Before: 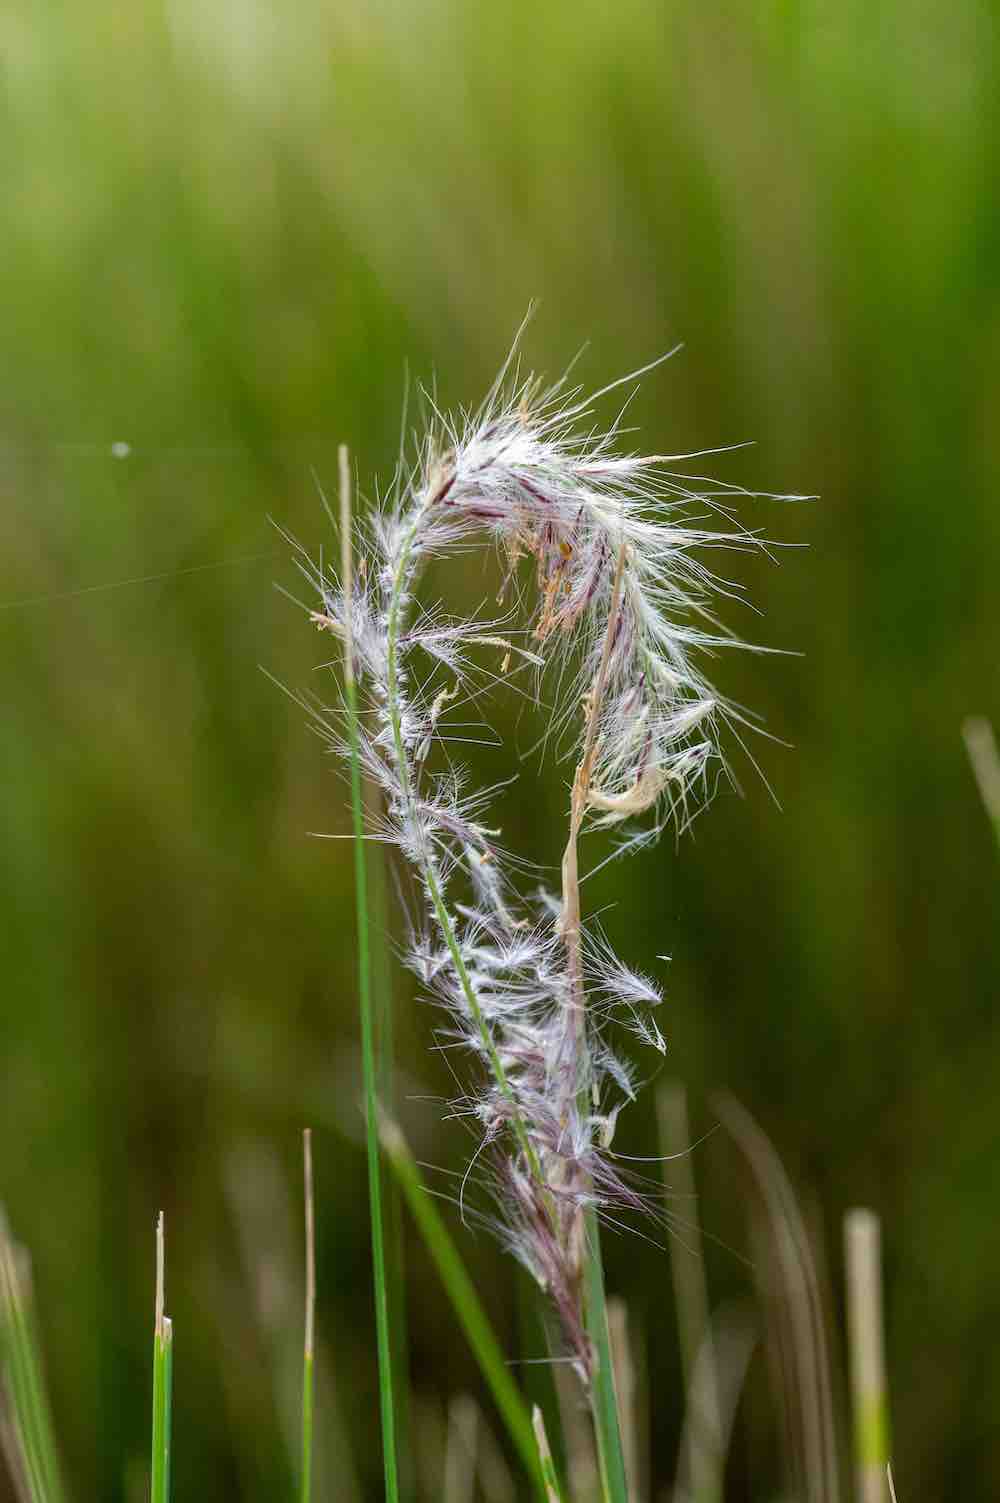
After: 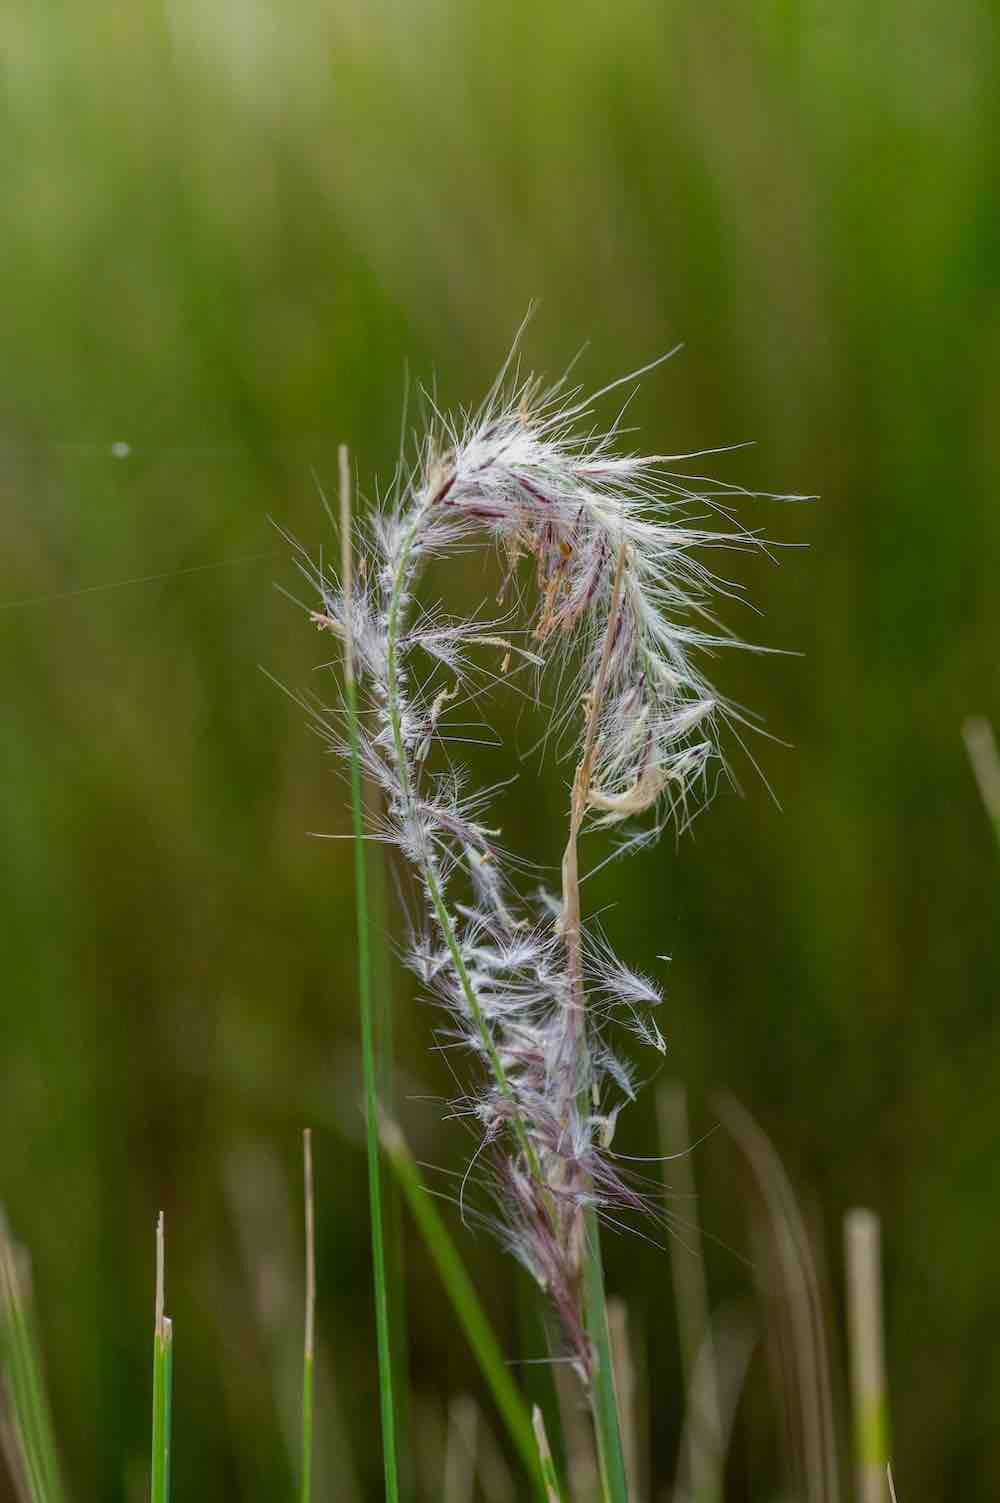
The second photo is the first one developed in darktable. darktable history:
tone equalizer: -8 EV 0.264 EV, -7 EV 0.444 EV, -6 EV 0.451 EV, -5 EV 0.24 EV, -3 EV -0.265 EV, -2 EV -0.401 EV, -1 EV -0.425 EV, +0 EV -0.262 EV
